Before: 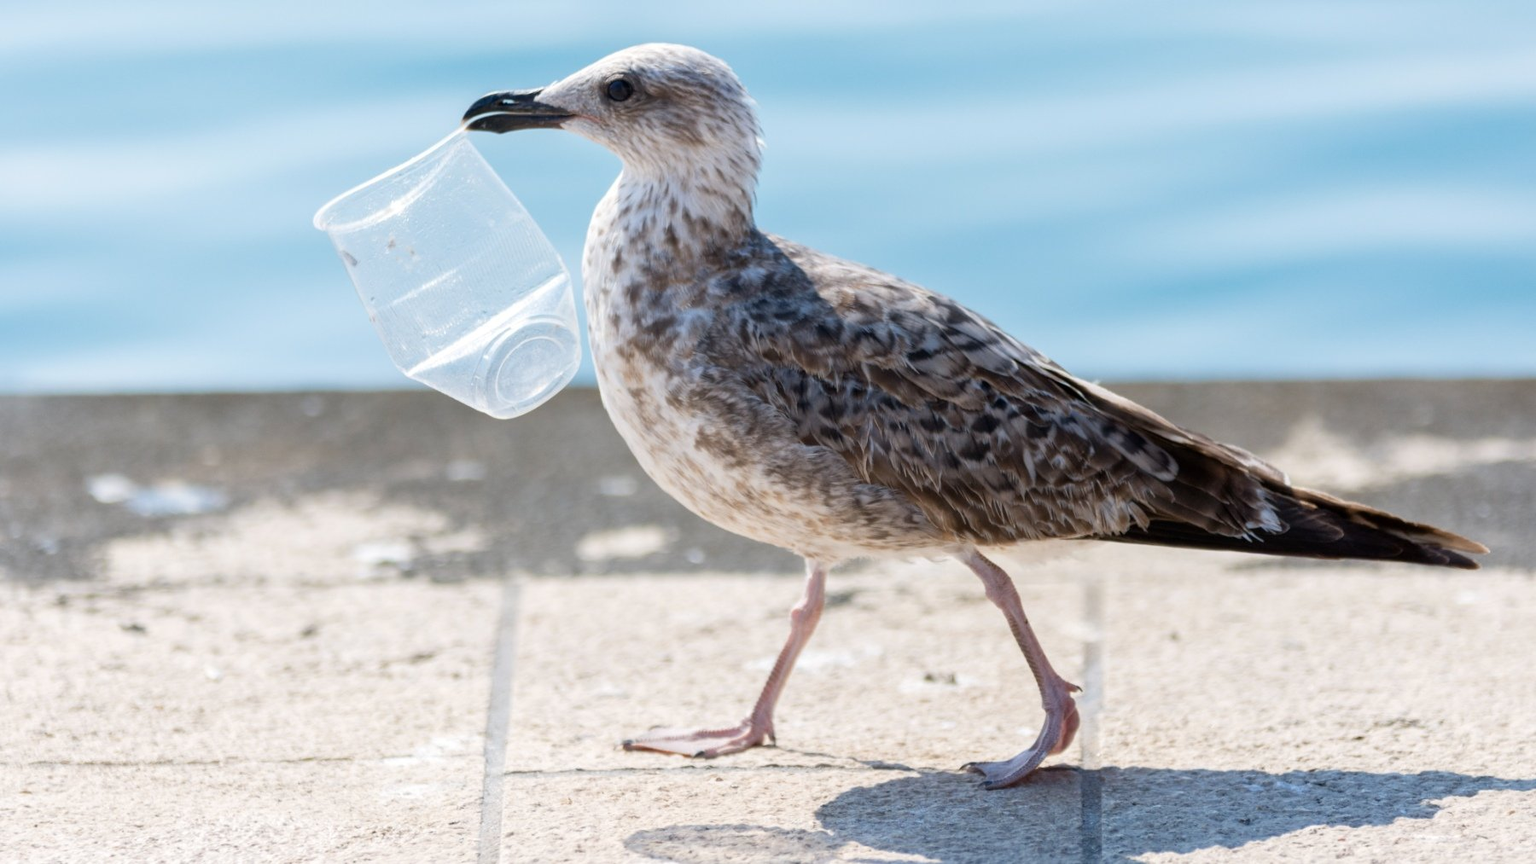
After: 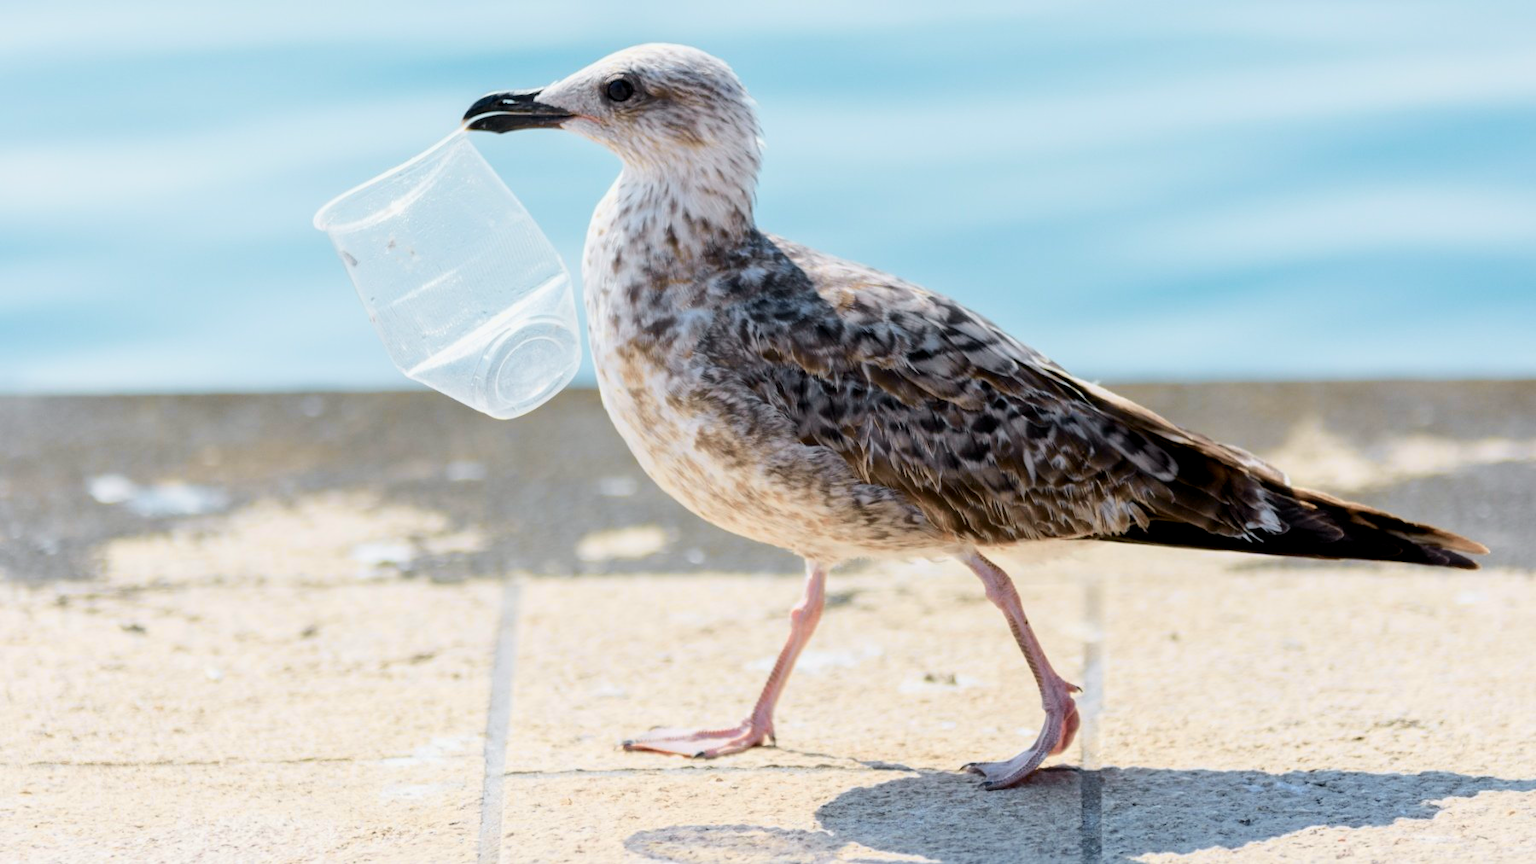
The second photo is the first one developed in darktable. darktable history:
levels: levels [0.016, 0.5, 0.996]
tone curve: curves: ch0 [(0, 0) (0.058, 0.027) (0.214, 0.183) (0.295, 0.288) (0.48, 0.541) (0.658, 0.703) (0.741, 0.775) (0.844, 0.866) (0.986, 0.957)]; ch1 [(0, 0) (0.172, 0.123) (0.312, 0.296) (0.437, 0.429) (0.471, 0.469) (0.502, 0.5) (0.513, 0.515) (0.572, 0.603) (0.617, 0.653) (0.68, 0.724) (0.889, 0.924) (1, 1)]; ch2 [(0, 0) (0.411, 0.424) (0.489, 0.49) (0.502, 0.5) (0.512, 0.524) (0.549, 0.578) (0.604, 0.628) (0.709, 0.748) (1, 1)], color space Lab, independent channels, preserve colors none
